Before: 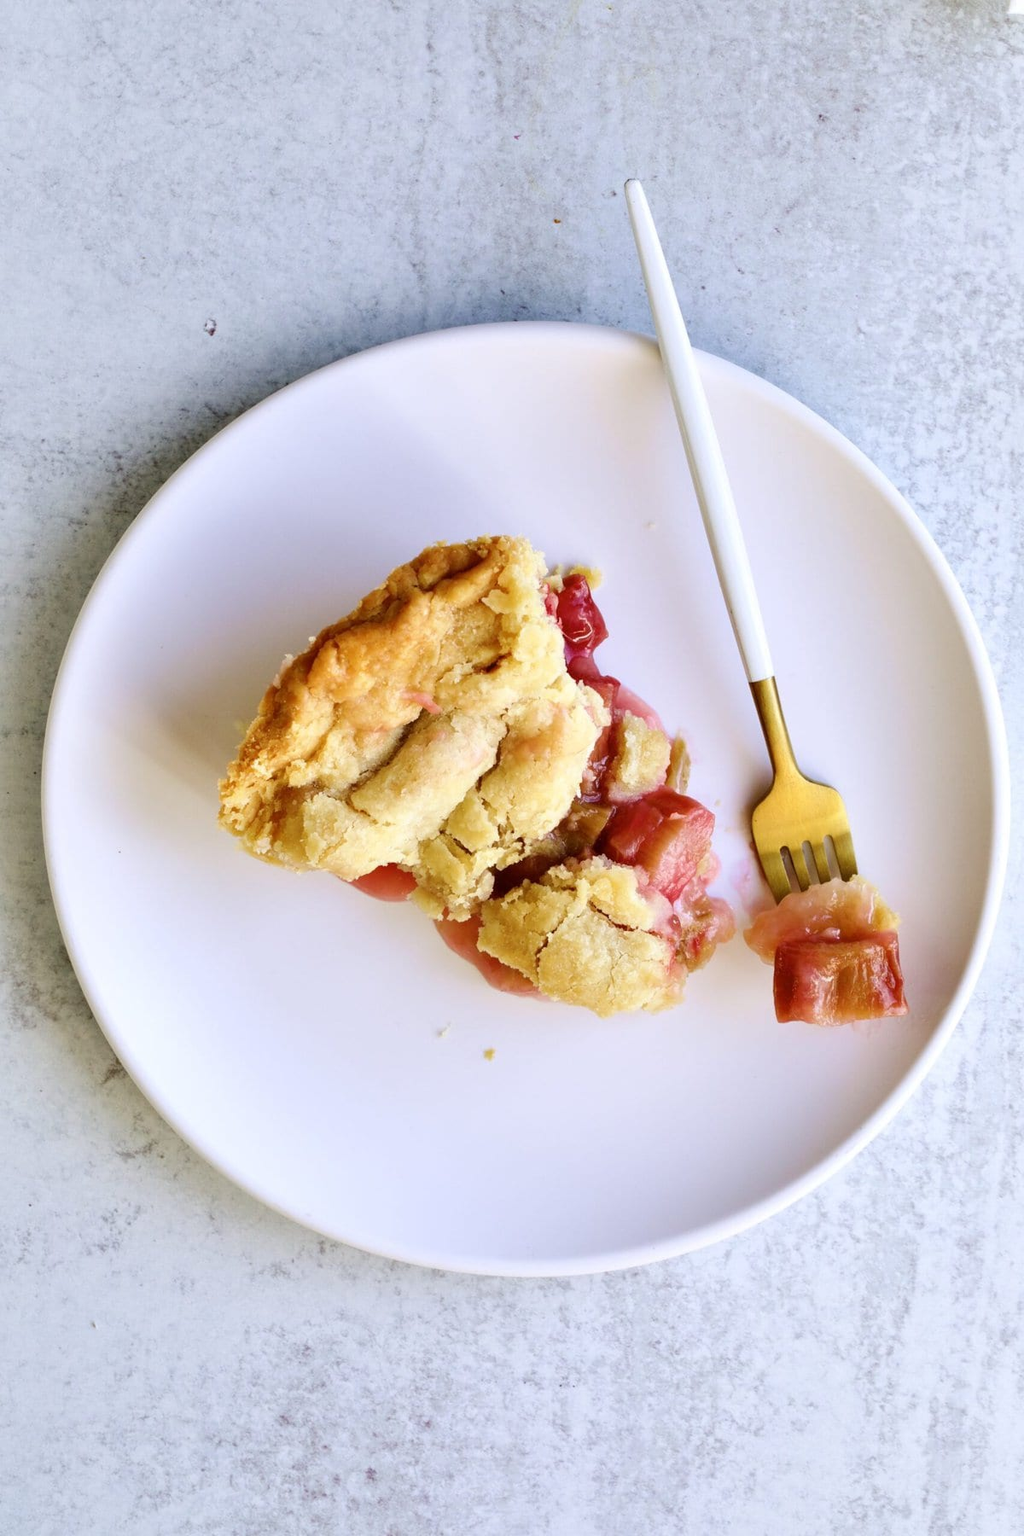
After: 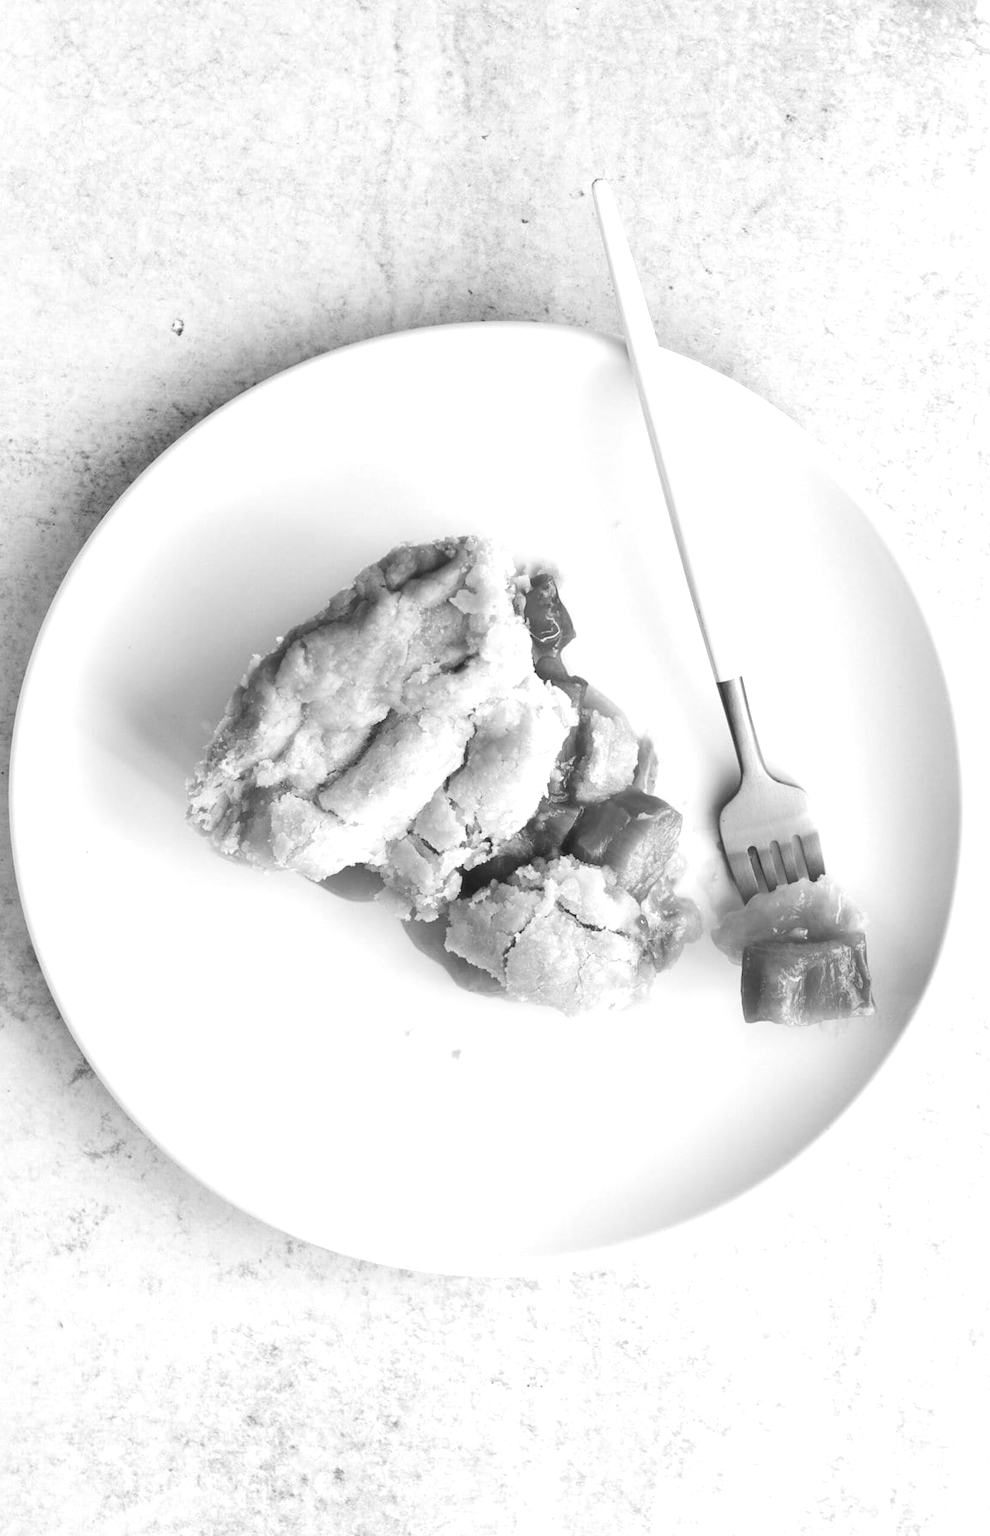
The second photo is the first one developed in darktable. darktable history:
crop and rotate: left 3.238%
vibrance: on, module defaults
exposure: black level correction 0, exposure 1 EV, compensate exposure bias true, compensate highlight preservation false
monochrome: a 14.95, b -89.96
contrast brightness saturation: contrast -0.11
